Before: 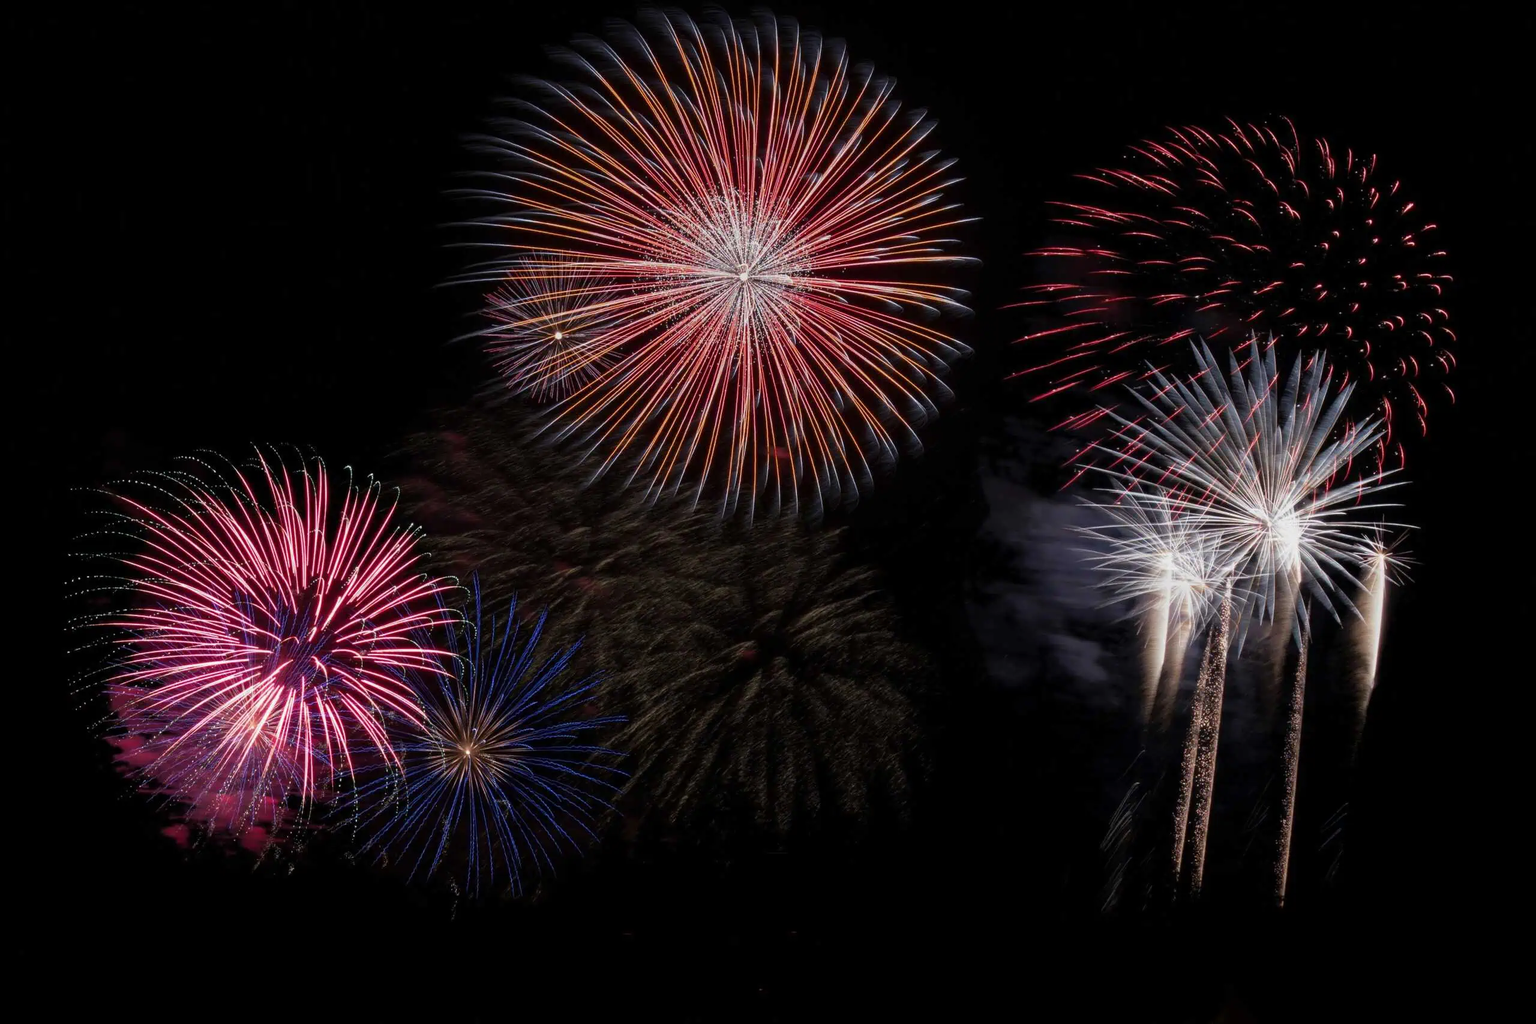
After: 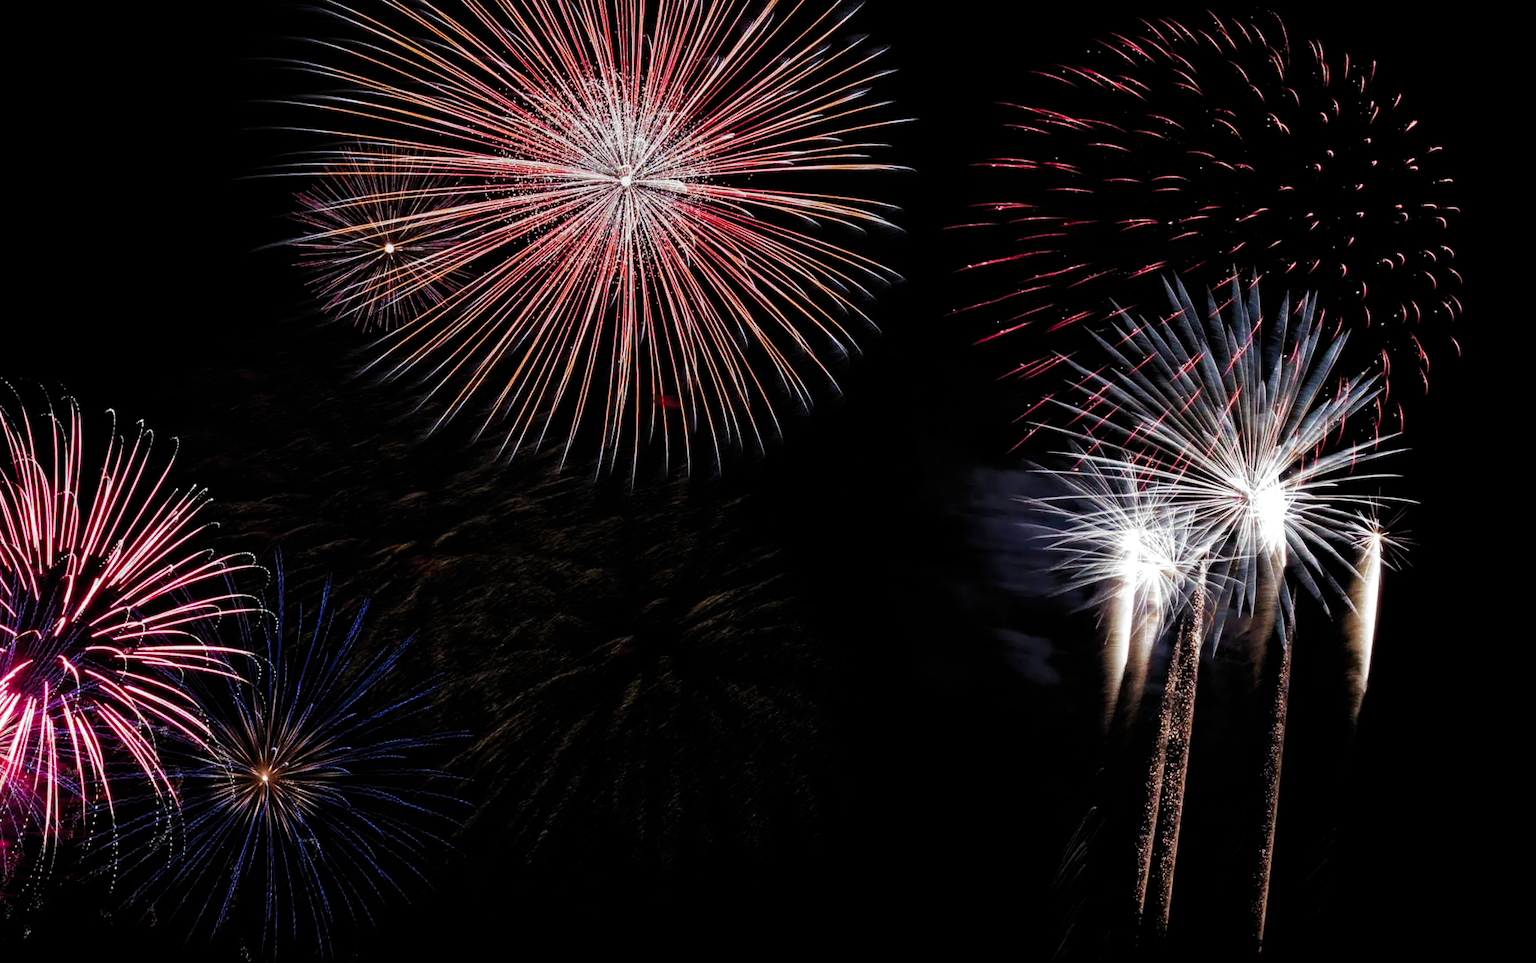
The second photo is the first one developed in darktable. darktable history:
crop: left 19.159%, top 9.58%, bottom 9.58%
haze removal: compatibility mode true, adaptive false
filmic rgb: black relative exposure -6.43 EV, white relative exposure 2.43 EV, threshold 3 EV, hardness 5.27, latitude 0.1%, contrast 1.425, highlights saturation mix 2%, preserve chrominance no, color science v5 (2021), contrast in shadows safe, contrast in highlights safe, enable highlight reconstruction true
rotate and perspective: rotation 0.679°, lens shift (horizontal) 0.136, crop left 0.009, crop right 0.991, crop top 0.078, crop bottom 0.95
